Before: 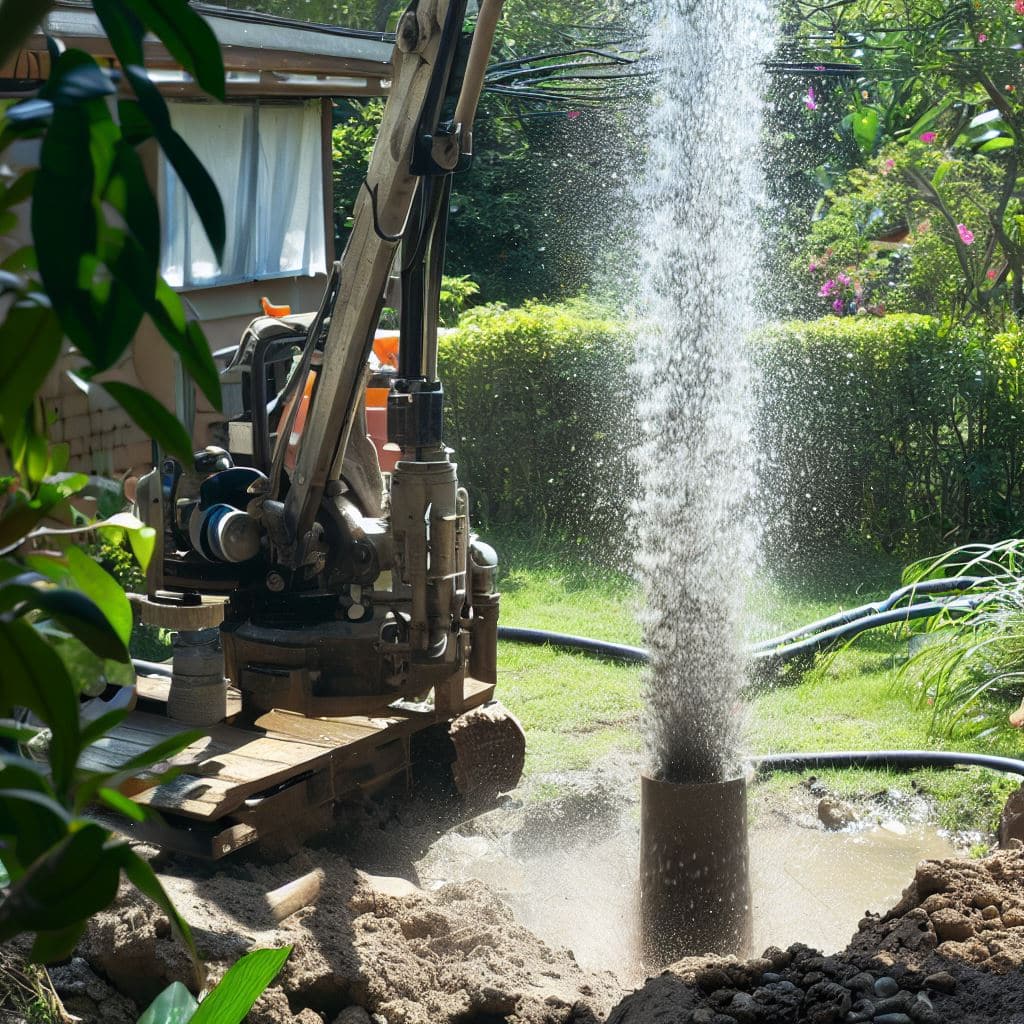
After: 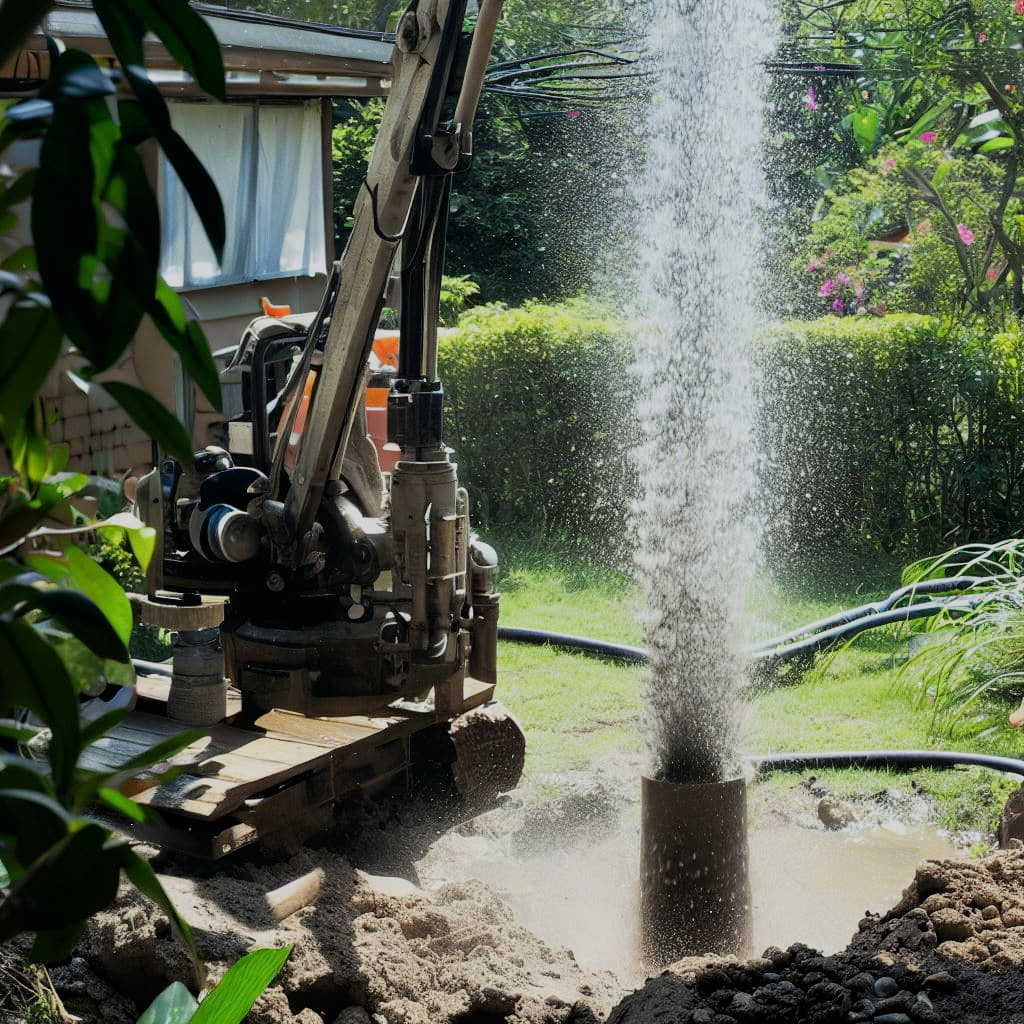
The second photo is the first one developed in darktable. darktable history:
filmic rgb: black relative exposure -7.65 EV, white relative exposure 4.56 EV, hardness 3.61, contrast 1.06
